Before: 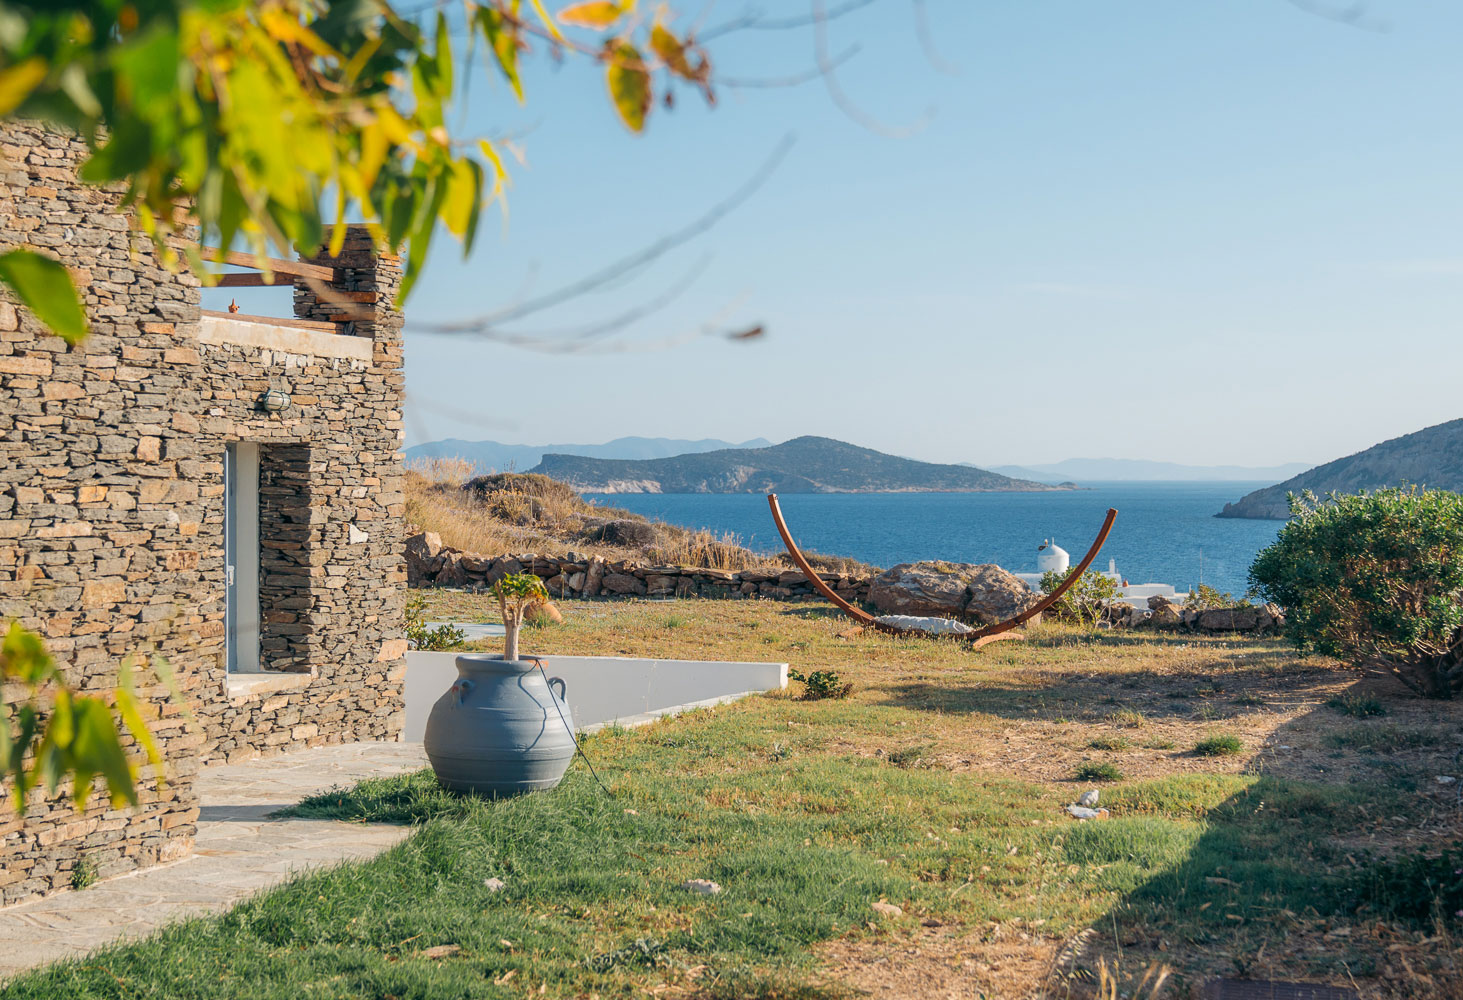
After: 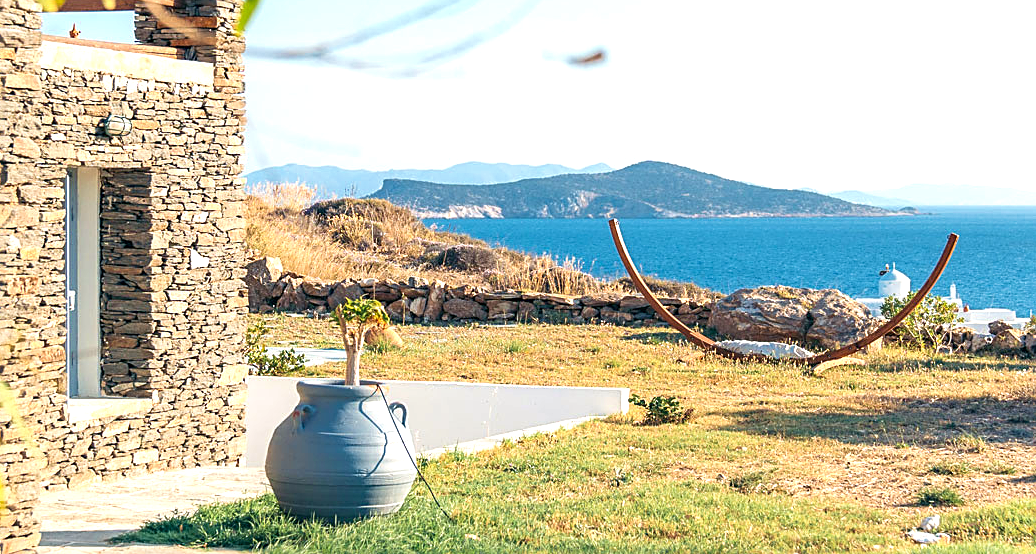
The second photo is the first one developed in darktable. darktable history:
color zones: curves: ch0 [(0, 0.5) (0.143, 0.5) (0.286, 0.5) (0.429, 0.5) (0.571, 0.5) (0.714, 0.476) (0.857, 0.5) (1, 0.5)]; ch2 [(0, 0.5) (0.143, 0.5) (0.286, 0.5) (0.429, 0.5) (0.571, 0.5) (0.714, 0.487) (0.857, 0.5) (1, 0.5)], mix 32.1%
velvia: on, module defaults
haze removal: strength 0.103, compatibility mode true, adaptive false
sharpen: on, module defaults
crop: left 10.904%, top 27.579%, right 18.269%, bottom 16.981%
exposure: black level correction 0, exposure 0.9 EV, compensate highlight preservation false
